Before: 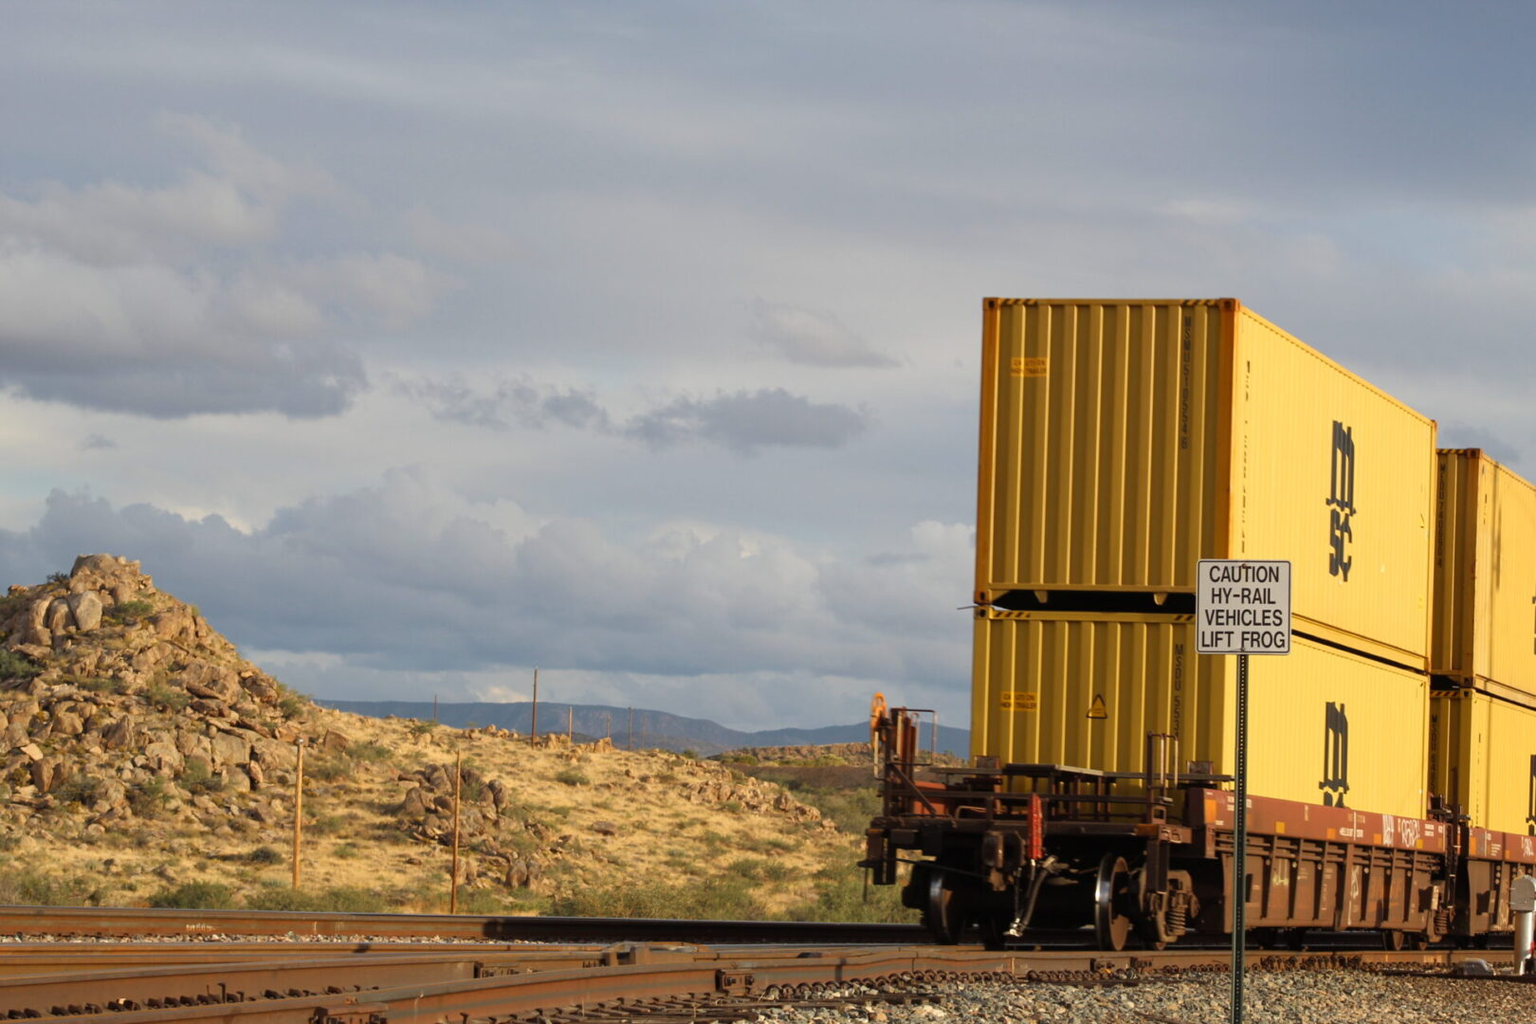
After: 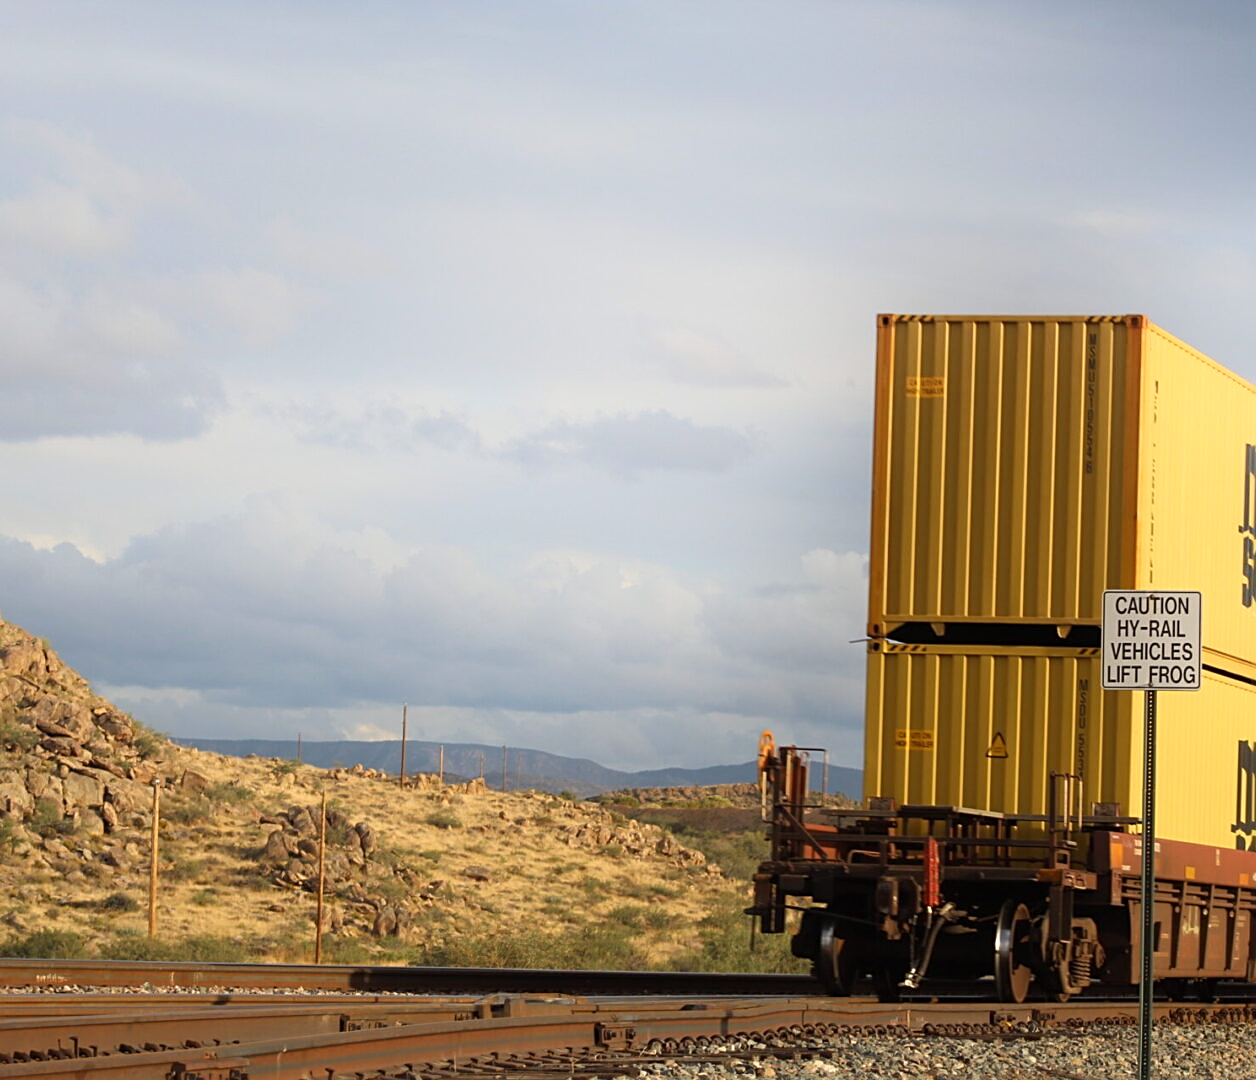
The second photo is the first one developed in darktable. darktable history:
crop: left 9.878%, right 12.541%
sharpen: on, module defaults
shadows and highlights: shadows -20.72, highlights 98.76, soften with gaussian
